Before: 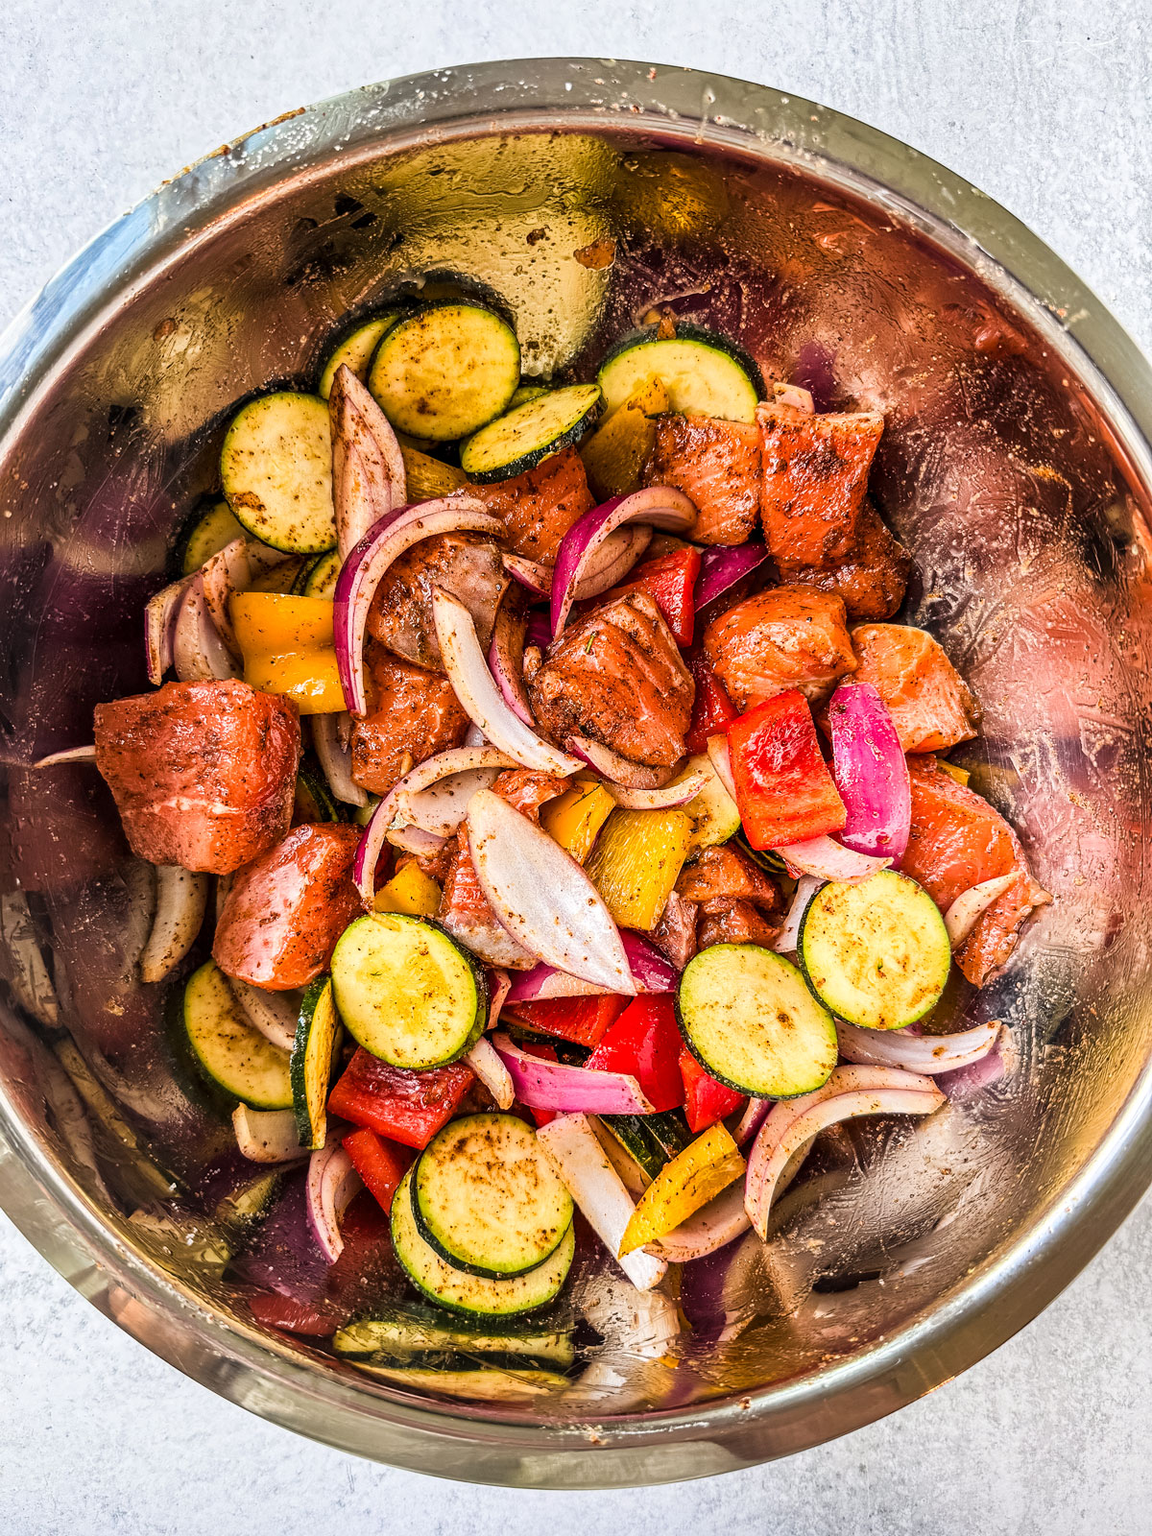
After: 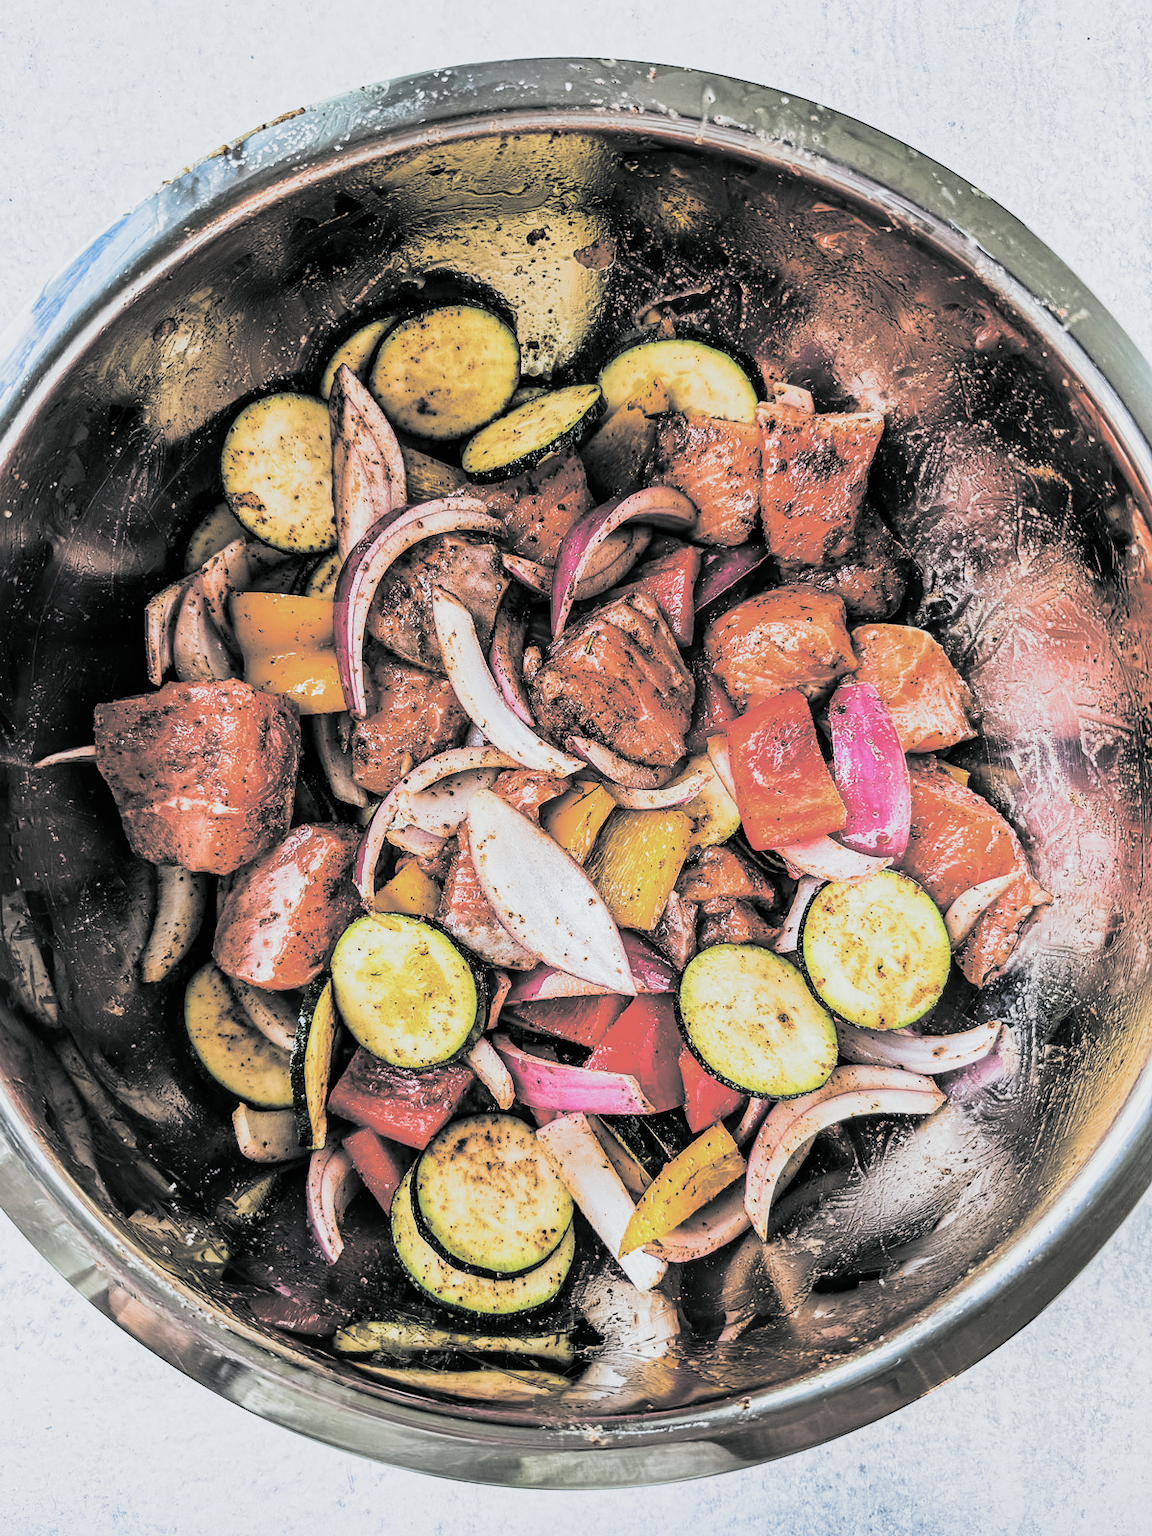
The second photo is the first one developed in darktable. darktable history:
split-toning: shadows › hue 190.8°, shadows › saturation 0.05, highlights › hue 54°, highlights › saturation 0.05, compress 0%
sigmoid: contrast 1.7
color calibration: output R [1.063, -0.012, -0.003, 0], output G [0, 1.022, 0.021, 0], output B [-0.079, 0.047, 1, 0], illuminant custom, x 0.389, y 0.387, temperature 3838.64 K
